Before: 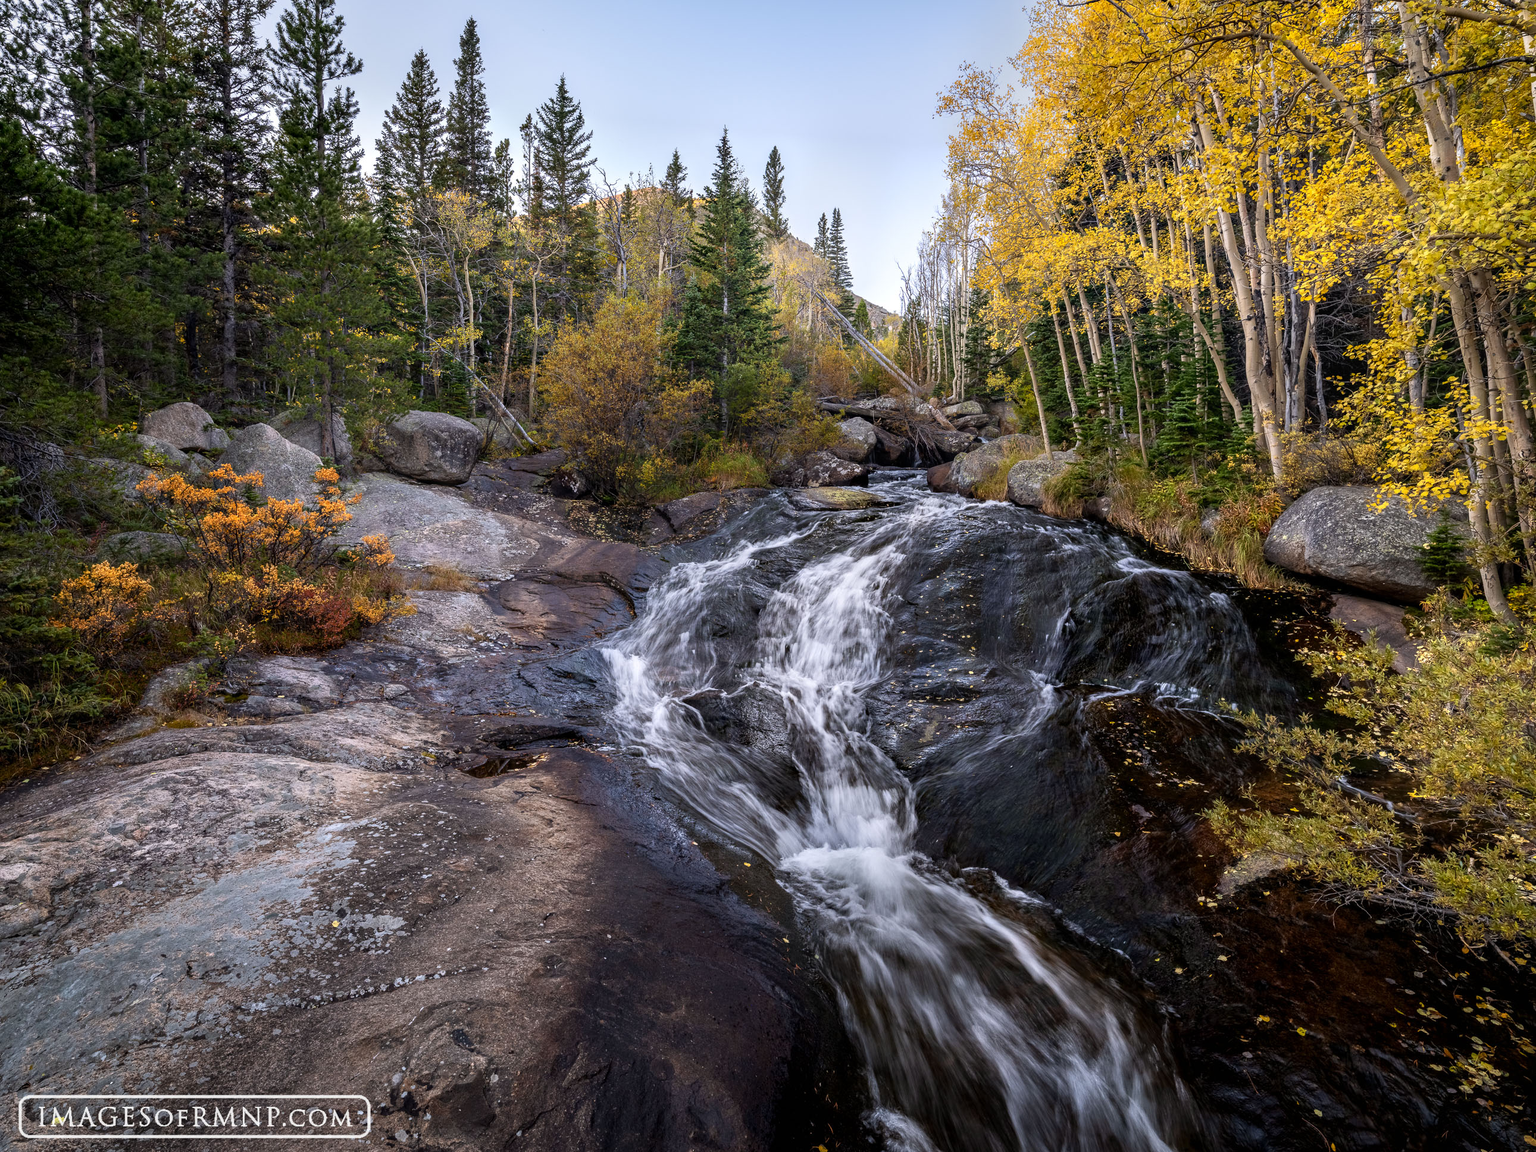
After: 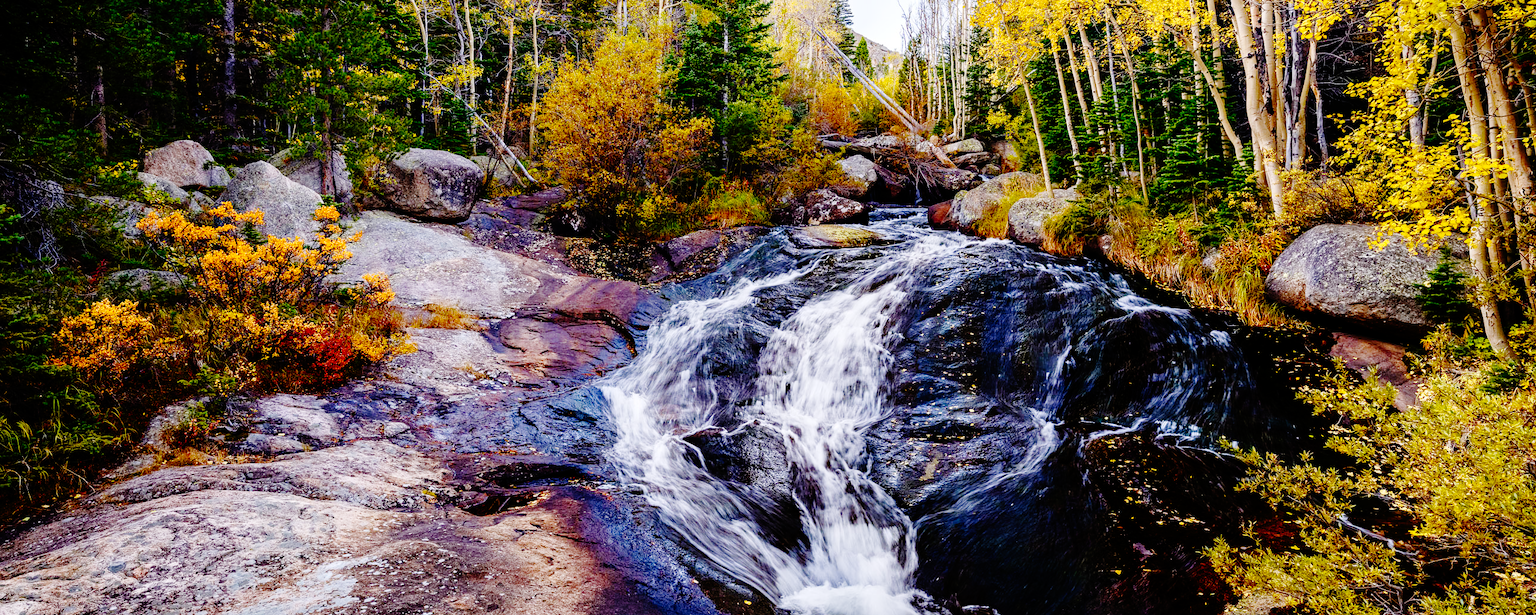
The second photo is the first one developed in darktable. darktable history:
color balance rgb: perceptual saturation grading › global saturation -0.103%, perceptual saturation grading › mid-tones 6.271%, perceptual saturation grading › shadows 72.39%, global vibrance 20%
base curve: curves: ch0 [(0, 0) (0.036, 0.01) (0.123, 0.254) (0.258, 0.504) (0.507, 0.748) (1, 1)], preserve colors none
crop and rotate: top 22.823%, bottom 23.74%
